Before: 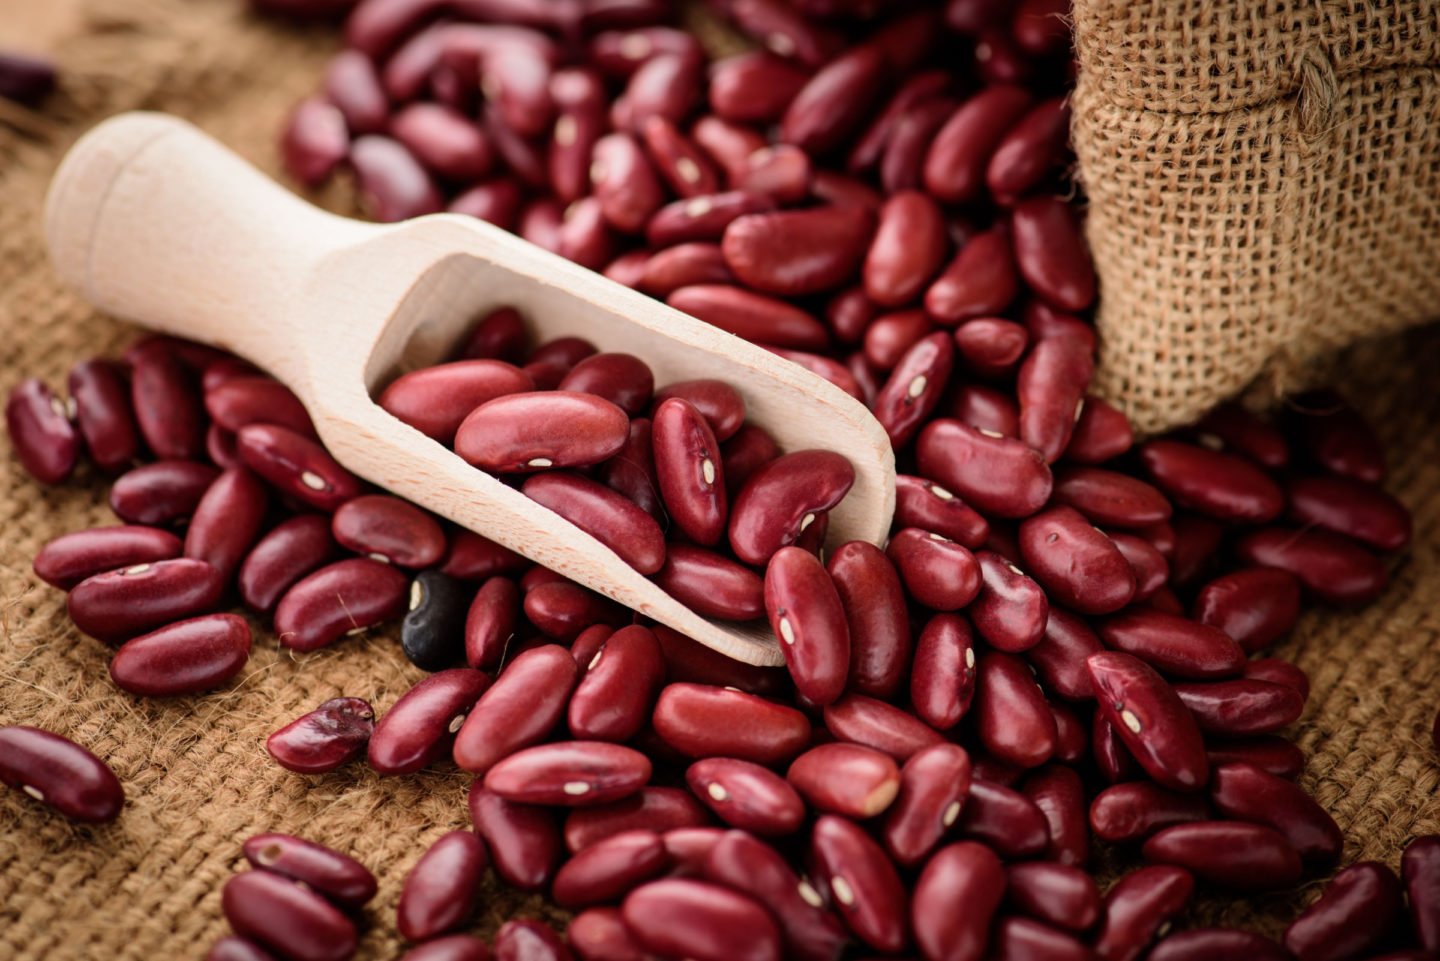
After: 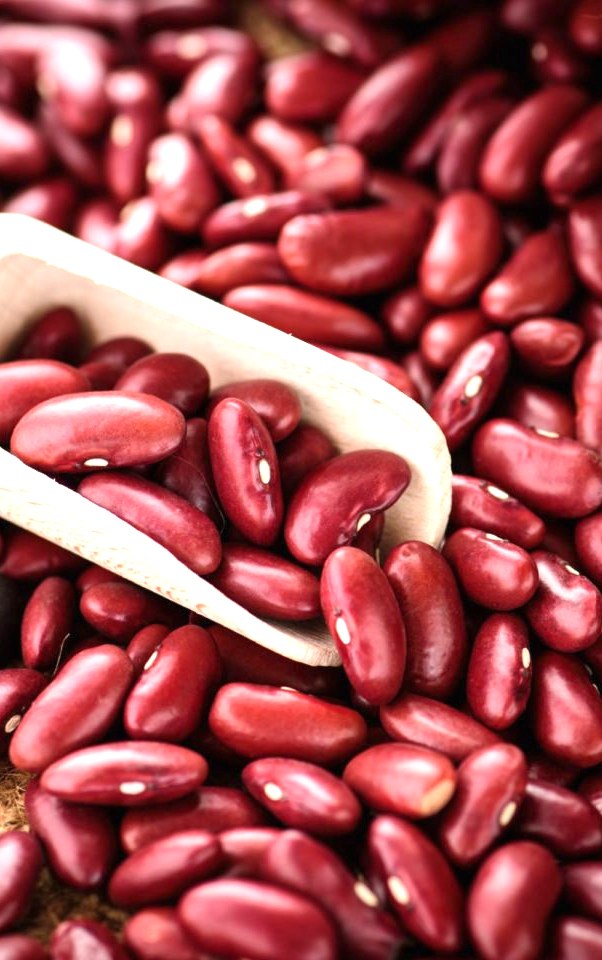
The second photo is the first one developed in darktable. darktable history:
exposure: black level correction 0, exposure 1.014 EV, compensate exposure bias true, compensate highlight preservation false
crop: left 30.855%, right 27.28%
